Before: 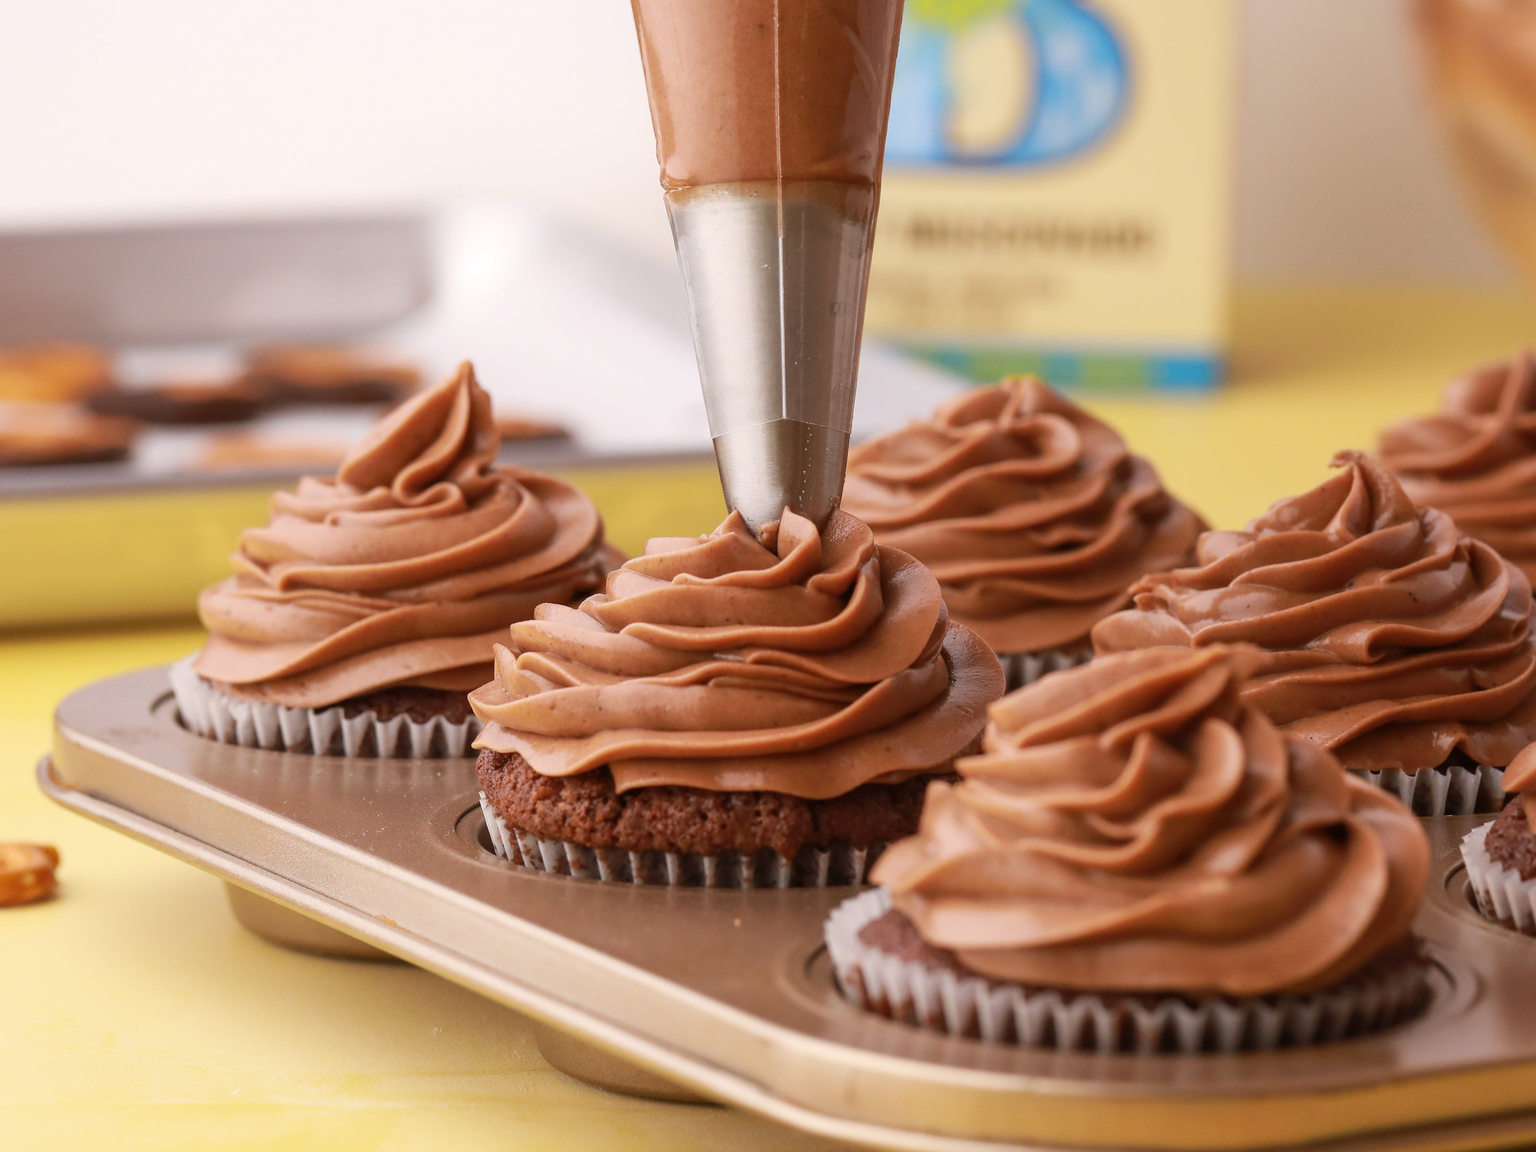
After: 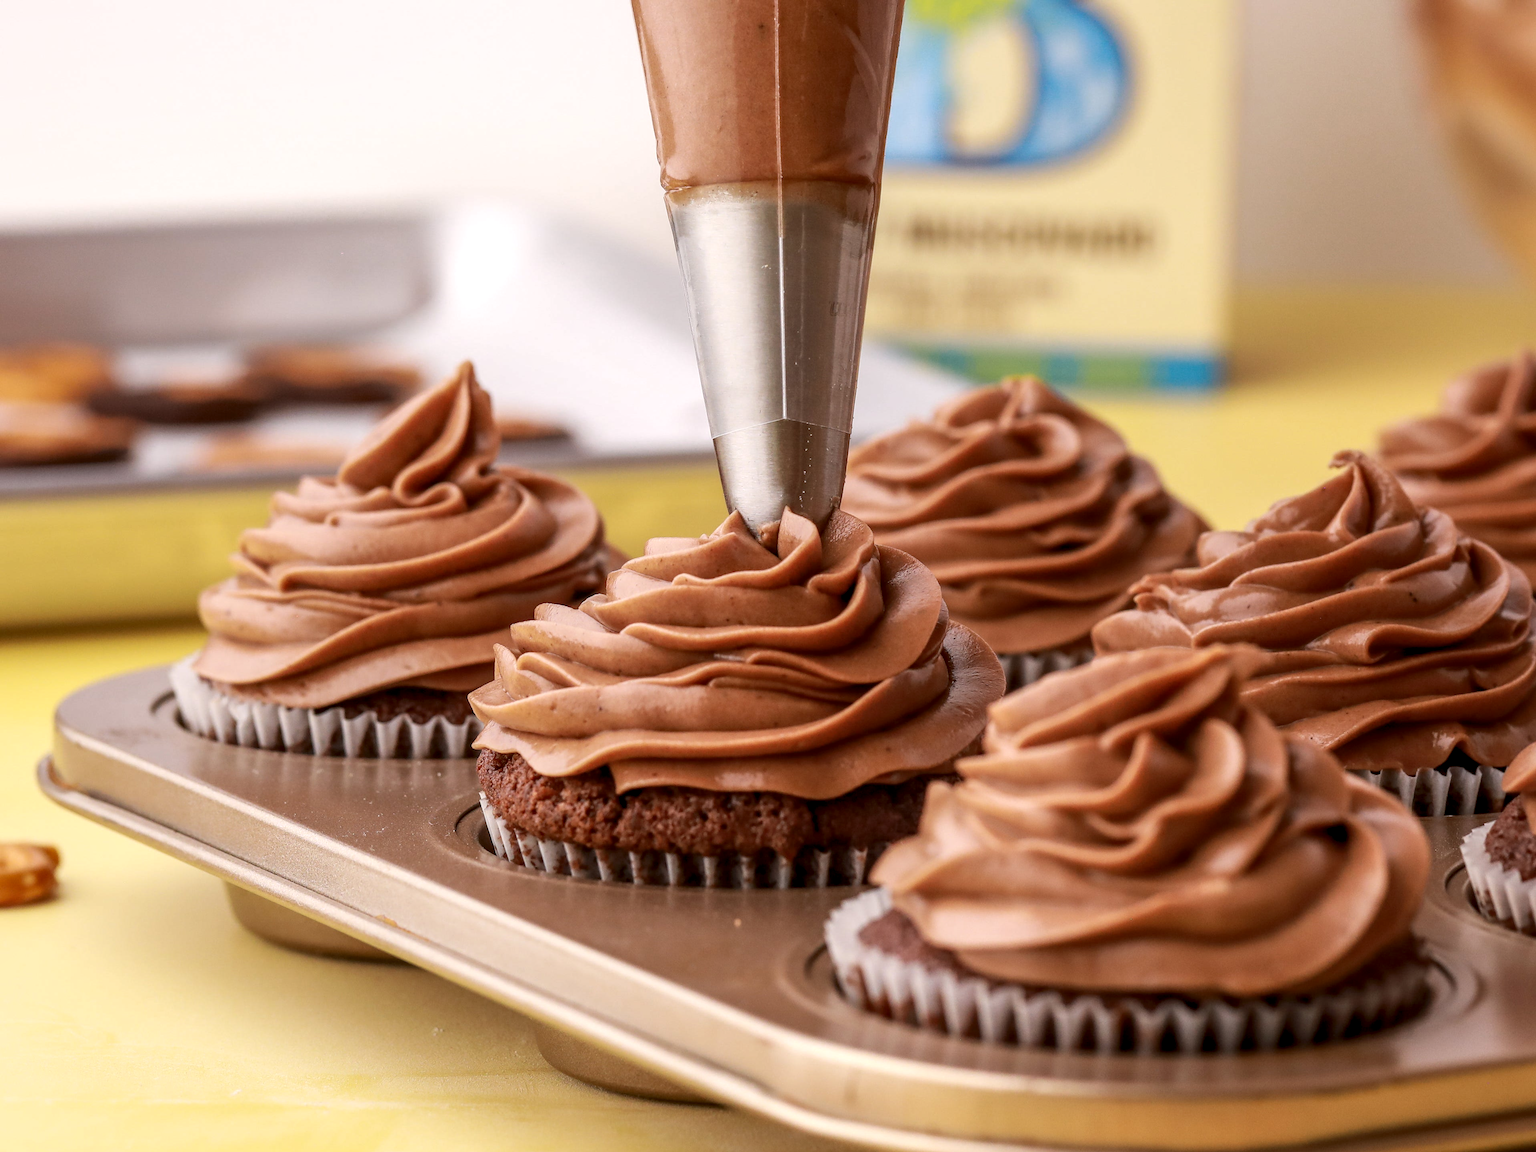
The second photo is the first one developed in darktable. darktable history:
local contrast: detail 140%
